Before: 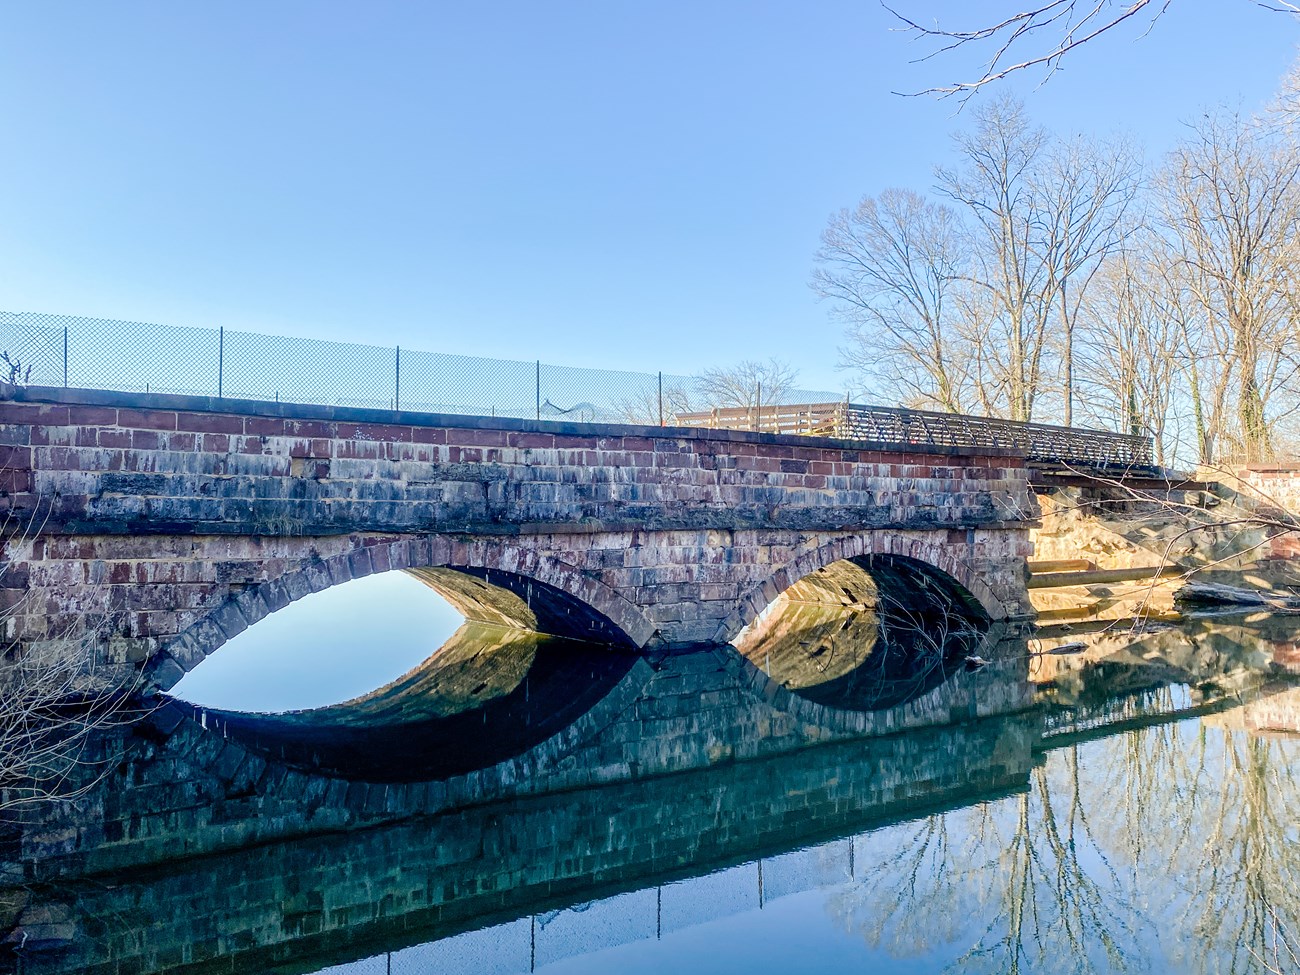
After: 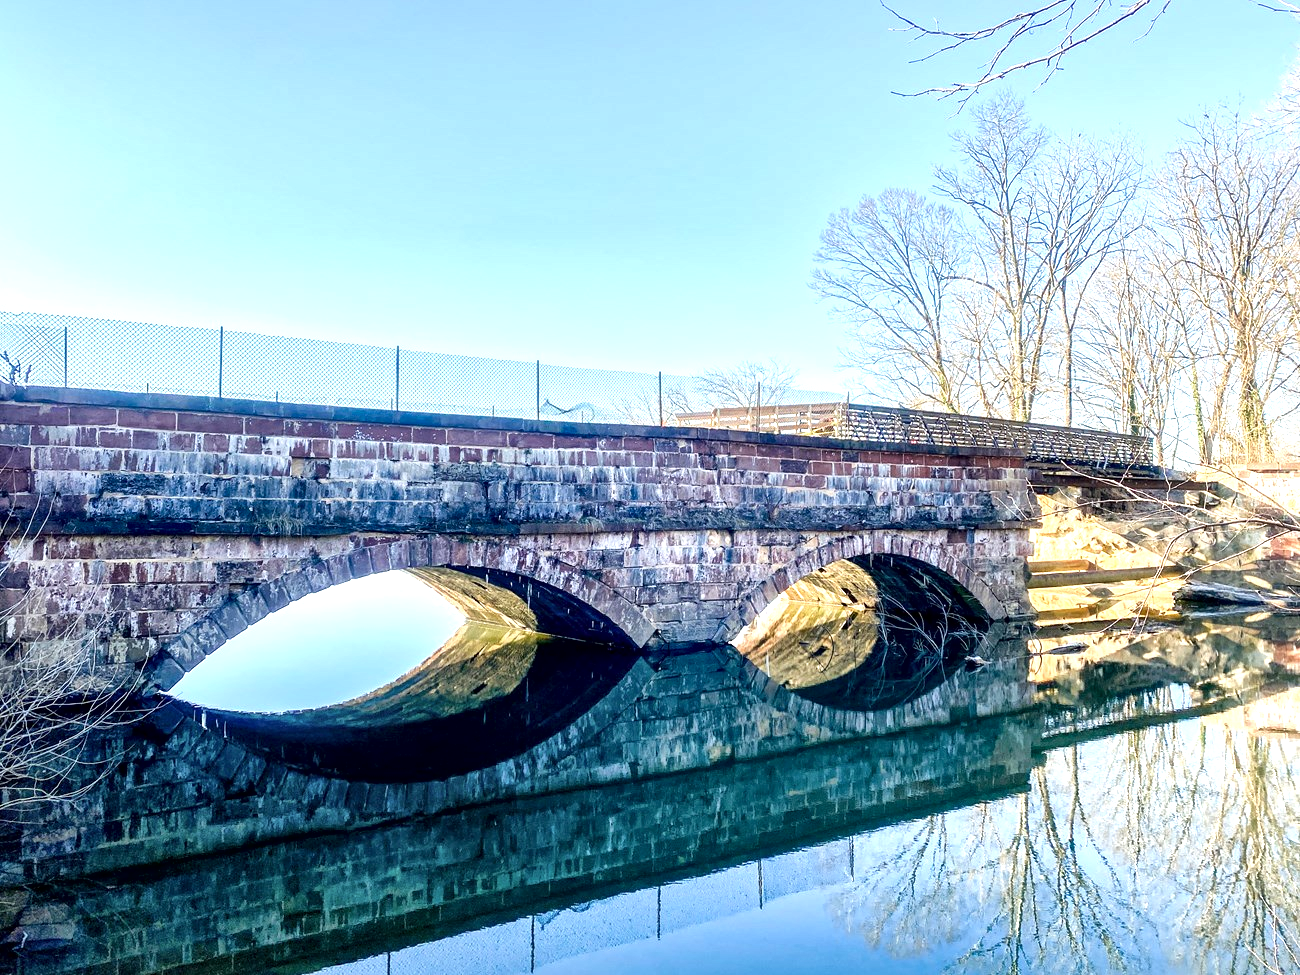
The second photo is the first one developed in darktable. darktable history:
local contrast: mode bilateral grid, contrast 19, coarseness 51, detail 171%, midtone range 0.2
exposure: black level correction 0, exposure 0.692 EV, compensate highlight preservation false
